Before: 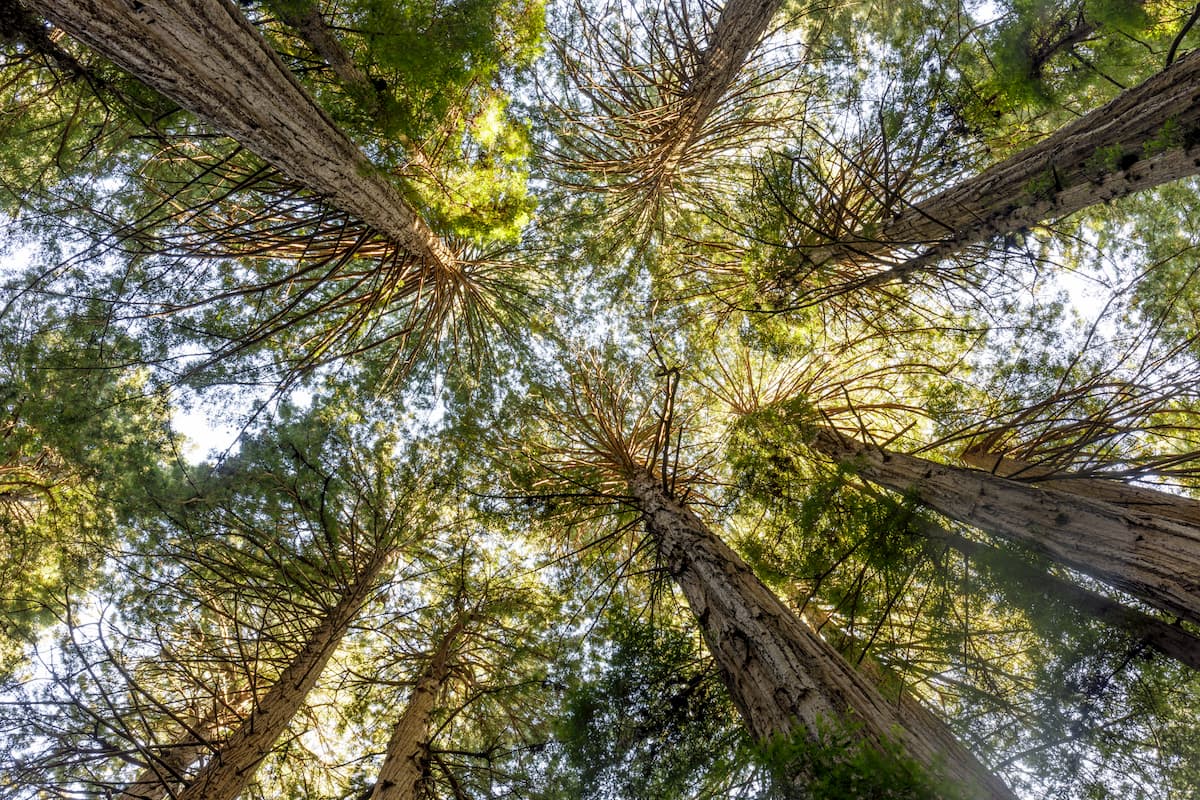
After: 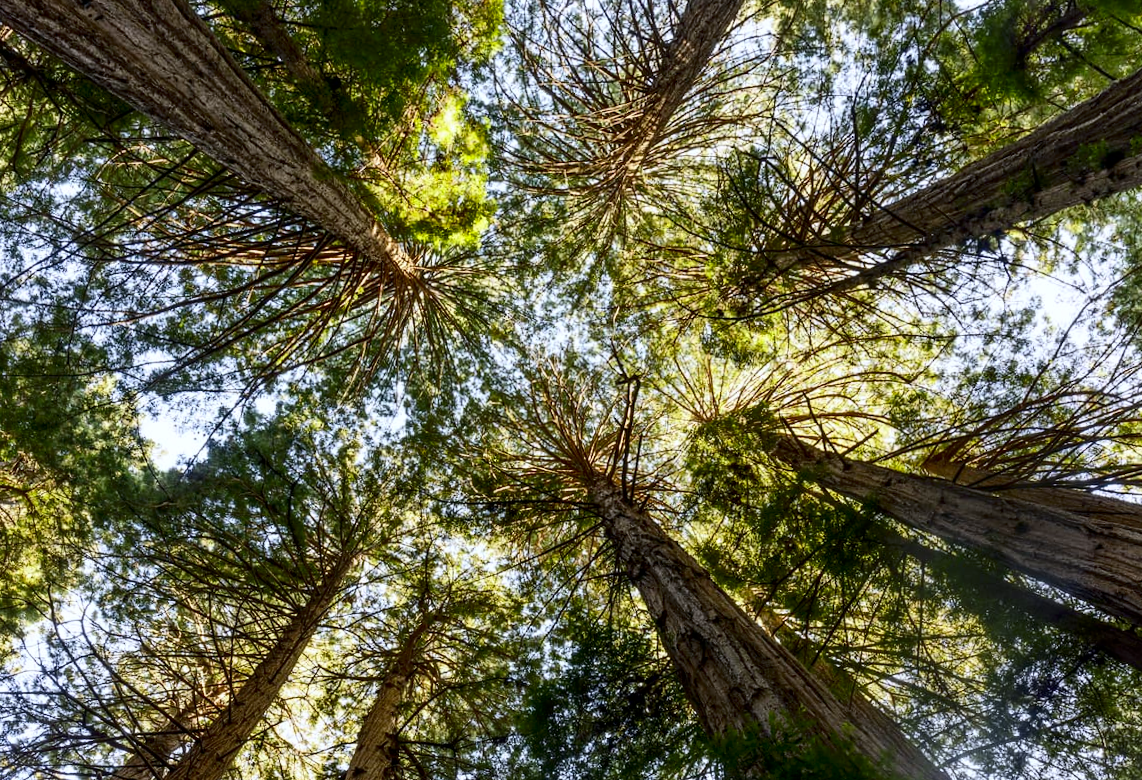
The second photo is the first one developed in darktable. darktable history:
white balance: red 0.976, blue 1.04
contrast brightness saturation: contrast 0.2, brightness -0.11, saturation 0.1
rotate and perspective: rotation 0.074°, lens shift (vertical) 0.096, lens shift (horizontal) -0.041, crop left 0.043, crop right 0.952, crop top 0.024, crop bottom 0.979
